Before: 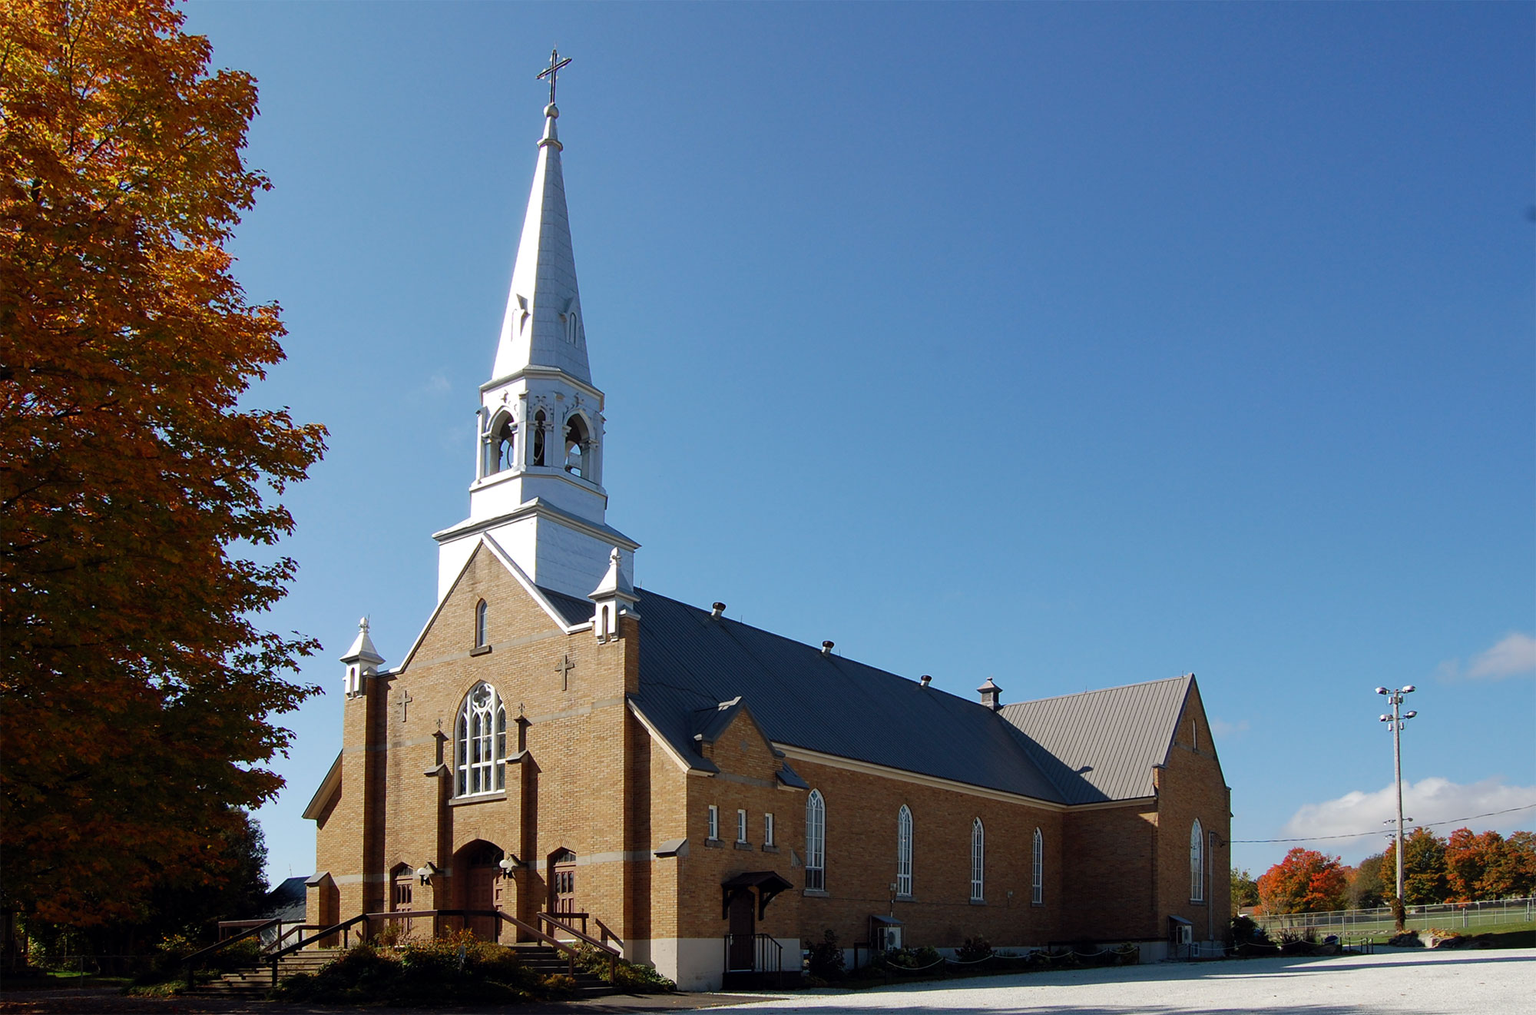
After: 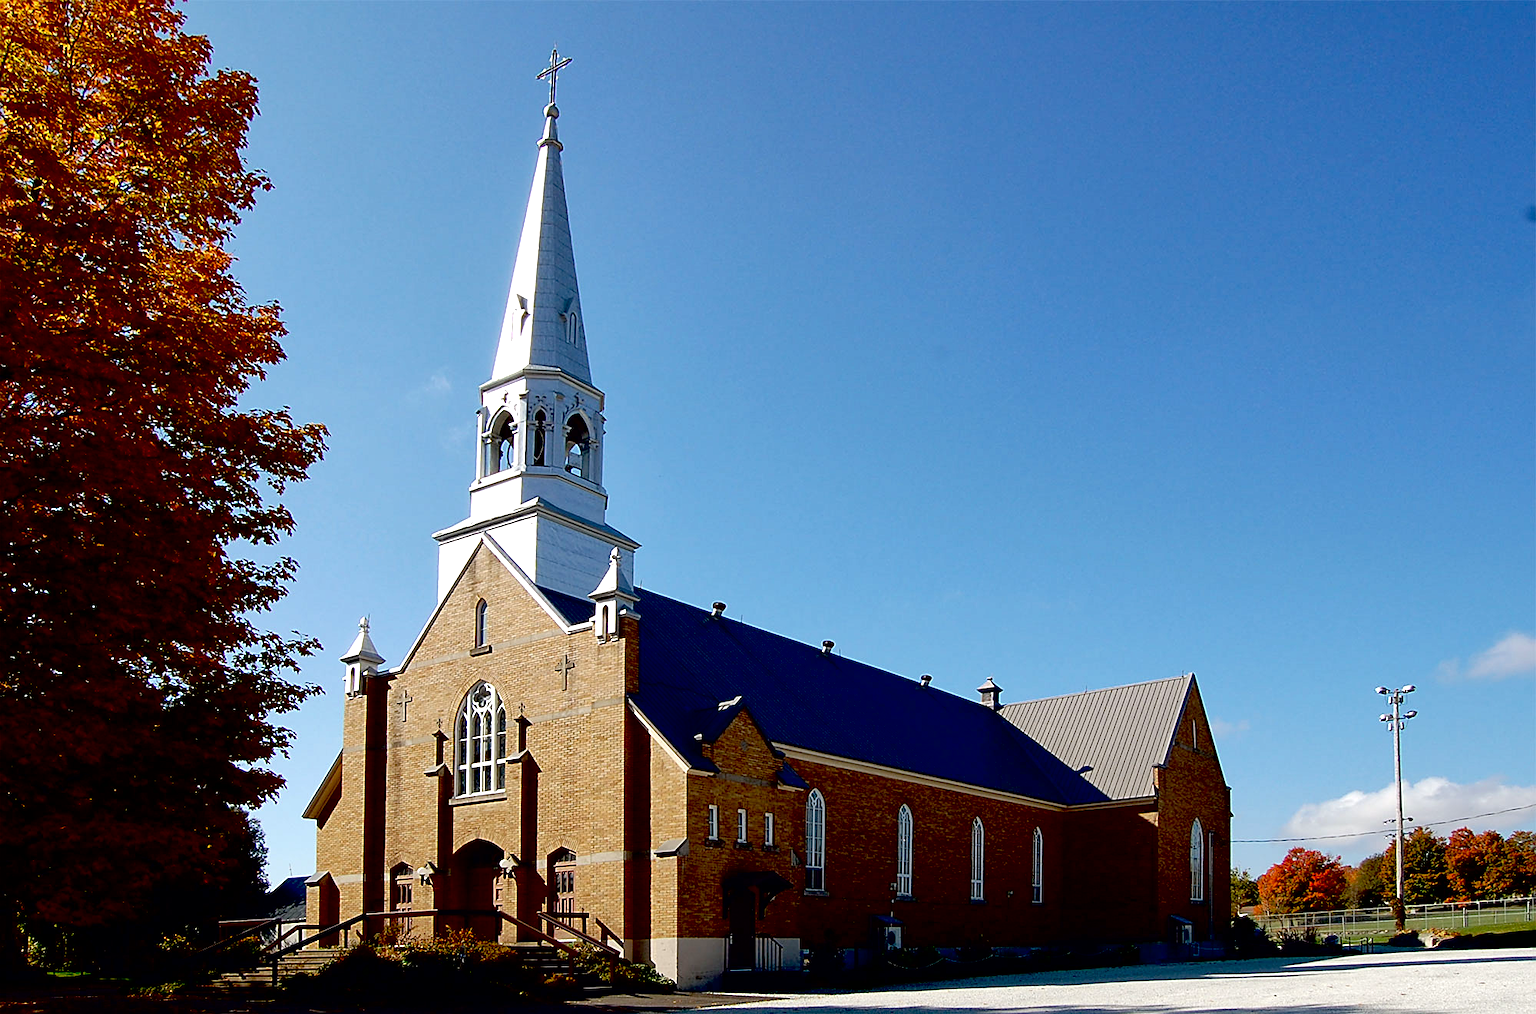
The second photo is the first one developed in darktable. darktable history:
local contrast: mode bilateral grid, contrast 20, coarseness 50, detail 130%, midtone range 0.2
exposure: black level correction 0.031, exposure 0.304 EV, compensate highlight preservation false
sharpen: on, module defaults
